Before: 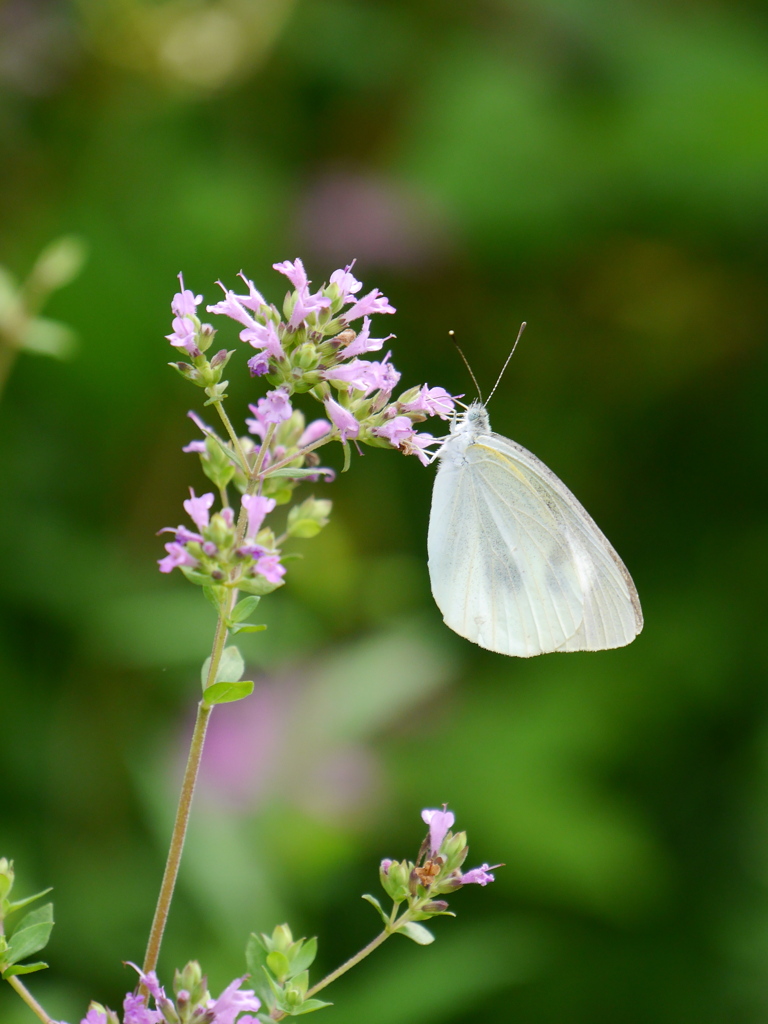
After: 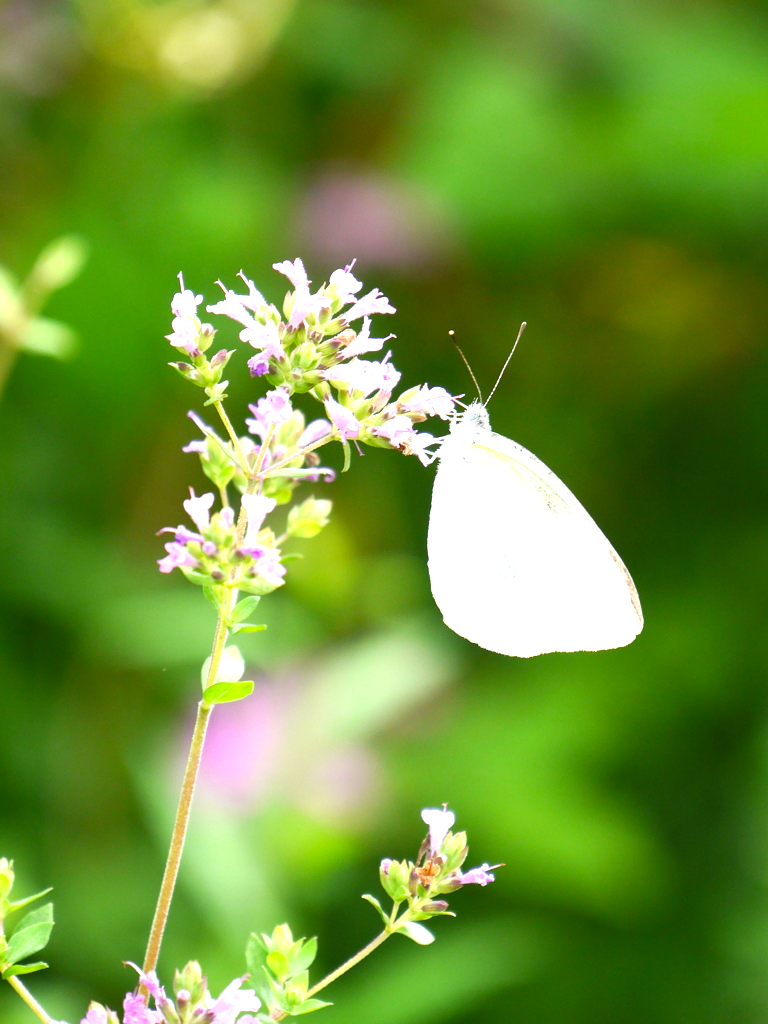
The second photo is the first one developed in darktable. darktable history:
color correction: highlights b* -0.013, saturation 1.07
exposure: black level correction 0, exposure 1.2 EV, compensate highlight preservation false
